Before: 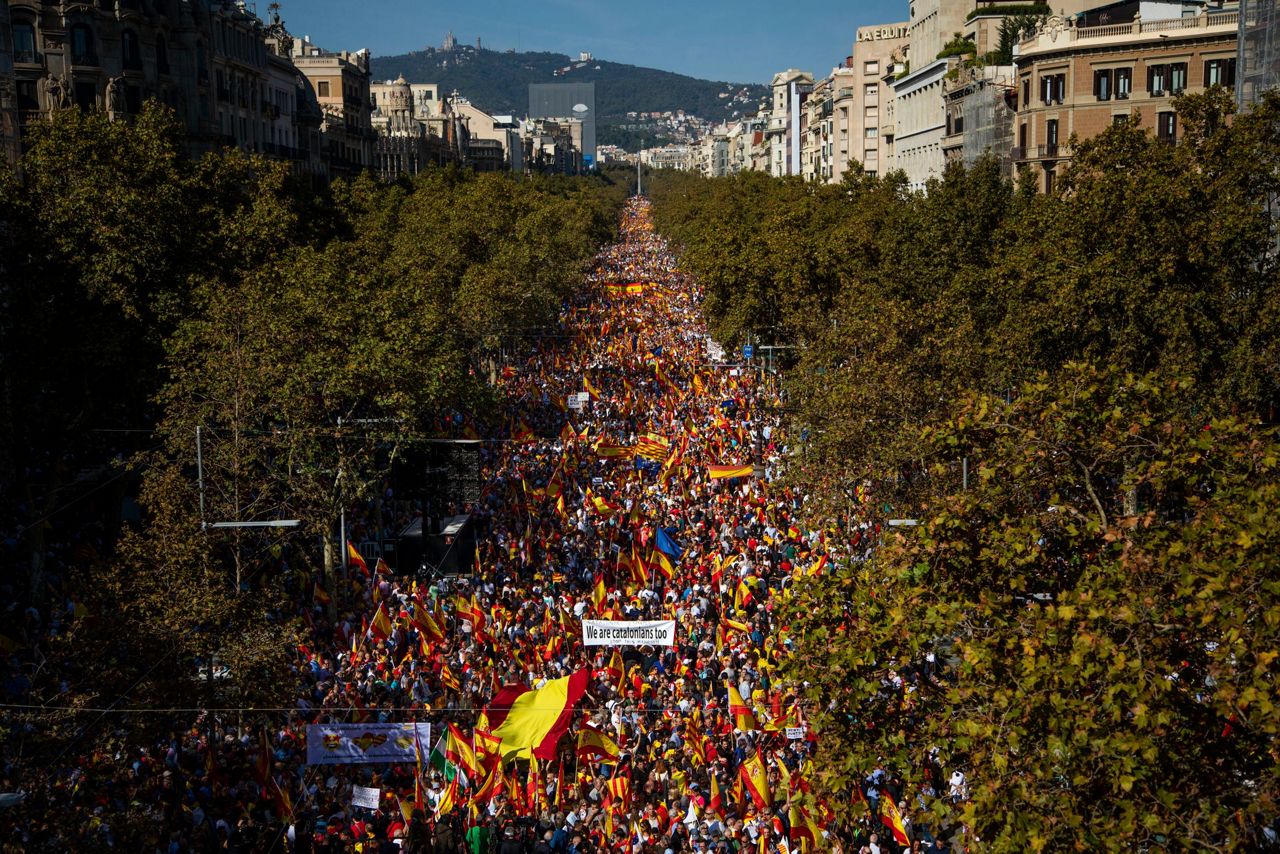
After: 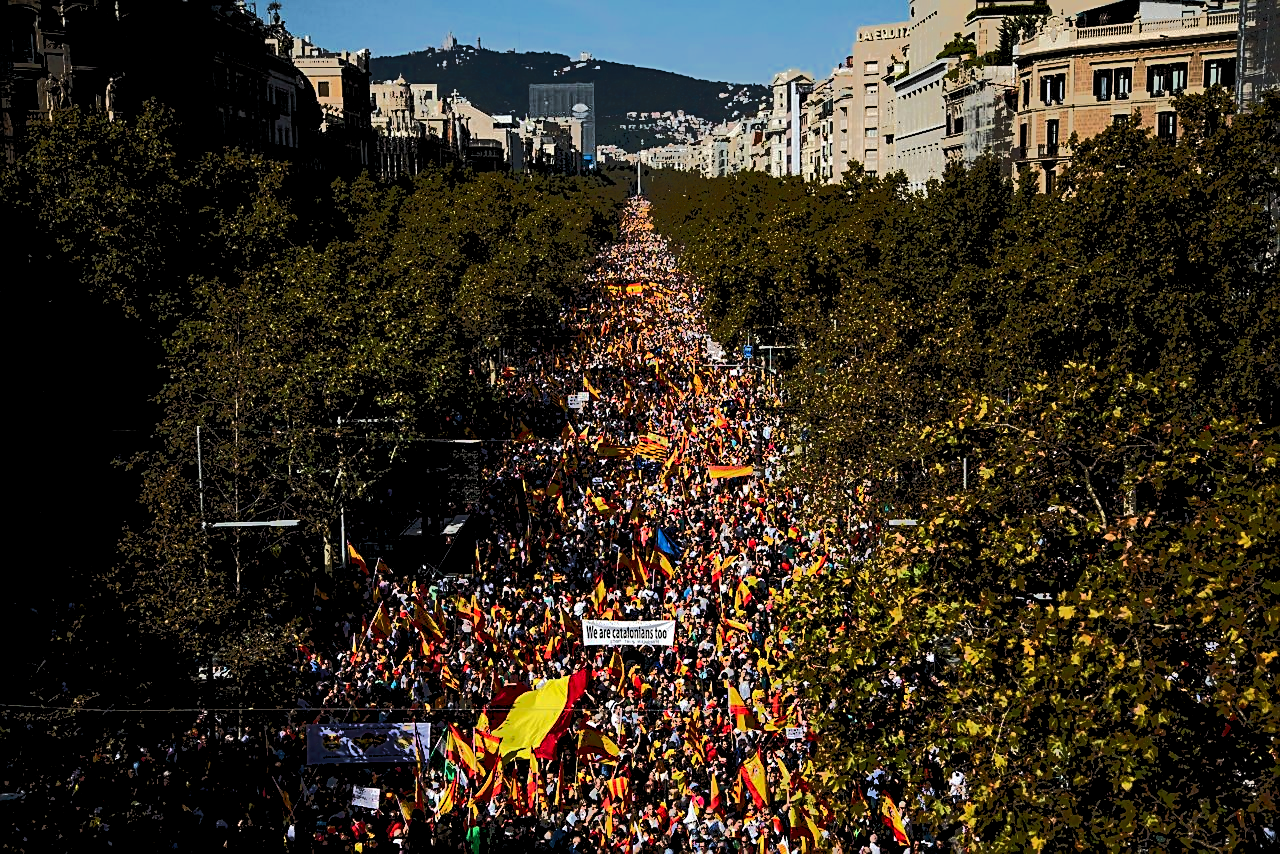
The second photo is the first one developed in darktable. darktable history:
tone equalizer: -7 EV -0.652 EV, -6 EV 0.997 EV, -5 EV -0.468 EV, -4 EV 0.399 EV, -3 EV 0.412 EV, -2 EV 0.136 EV, -1 EV -0.13 EV, +0 EV -0.408 EV, edges refinement/feathering 500, mask exposure compensation -1.57 EV, preserve details no
shadows and highlights: radius 121.08, shadows 21.81, white point adjustment -9.68, highlights -15.19, soften with gaussian
sharpen: on, module defaults
levels: black 8.53%, levels [0.062, 0.494, 0.925]
contrast brightness saturation: contrast 0.217
